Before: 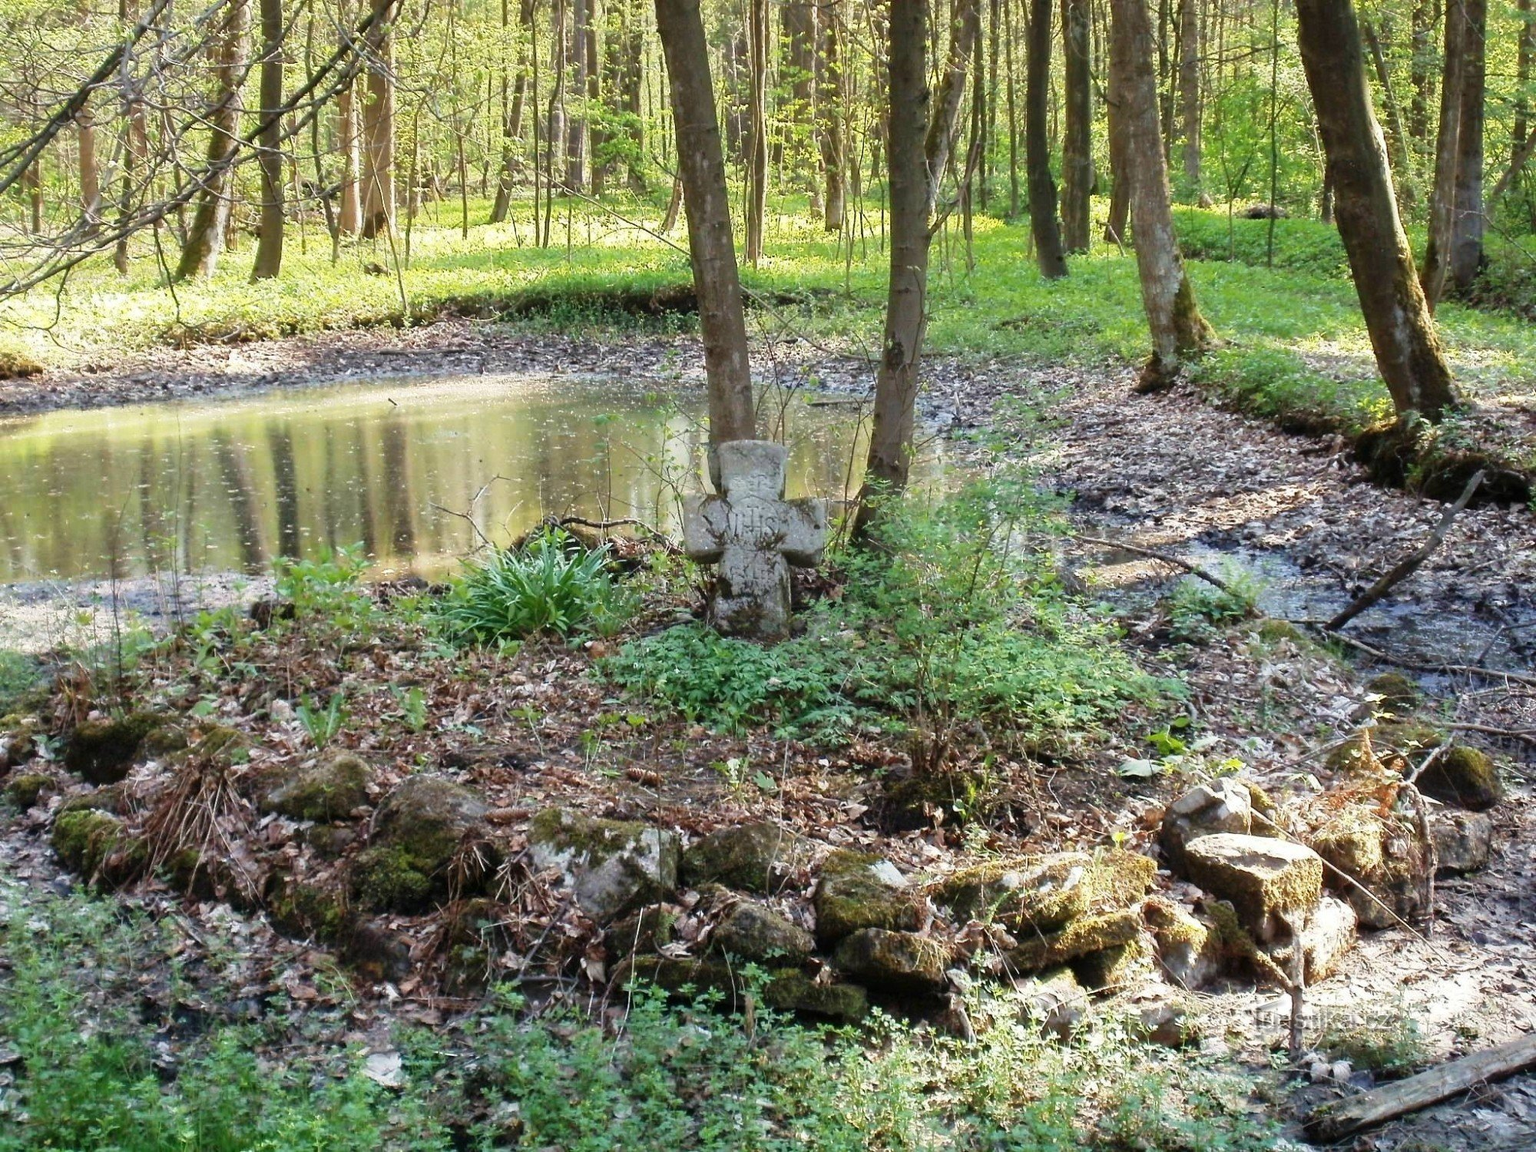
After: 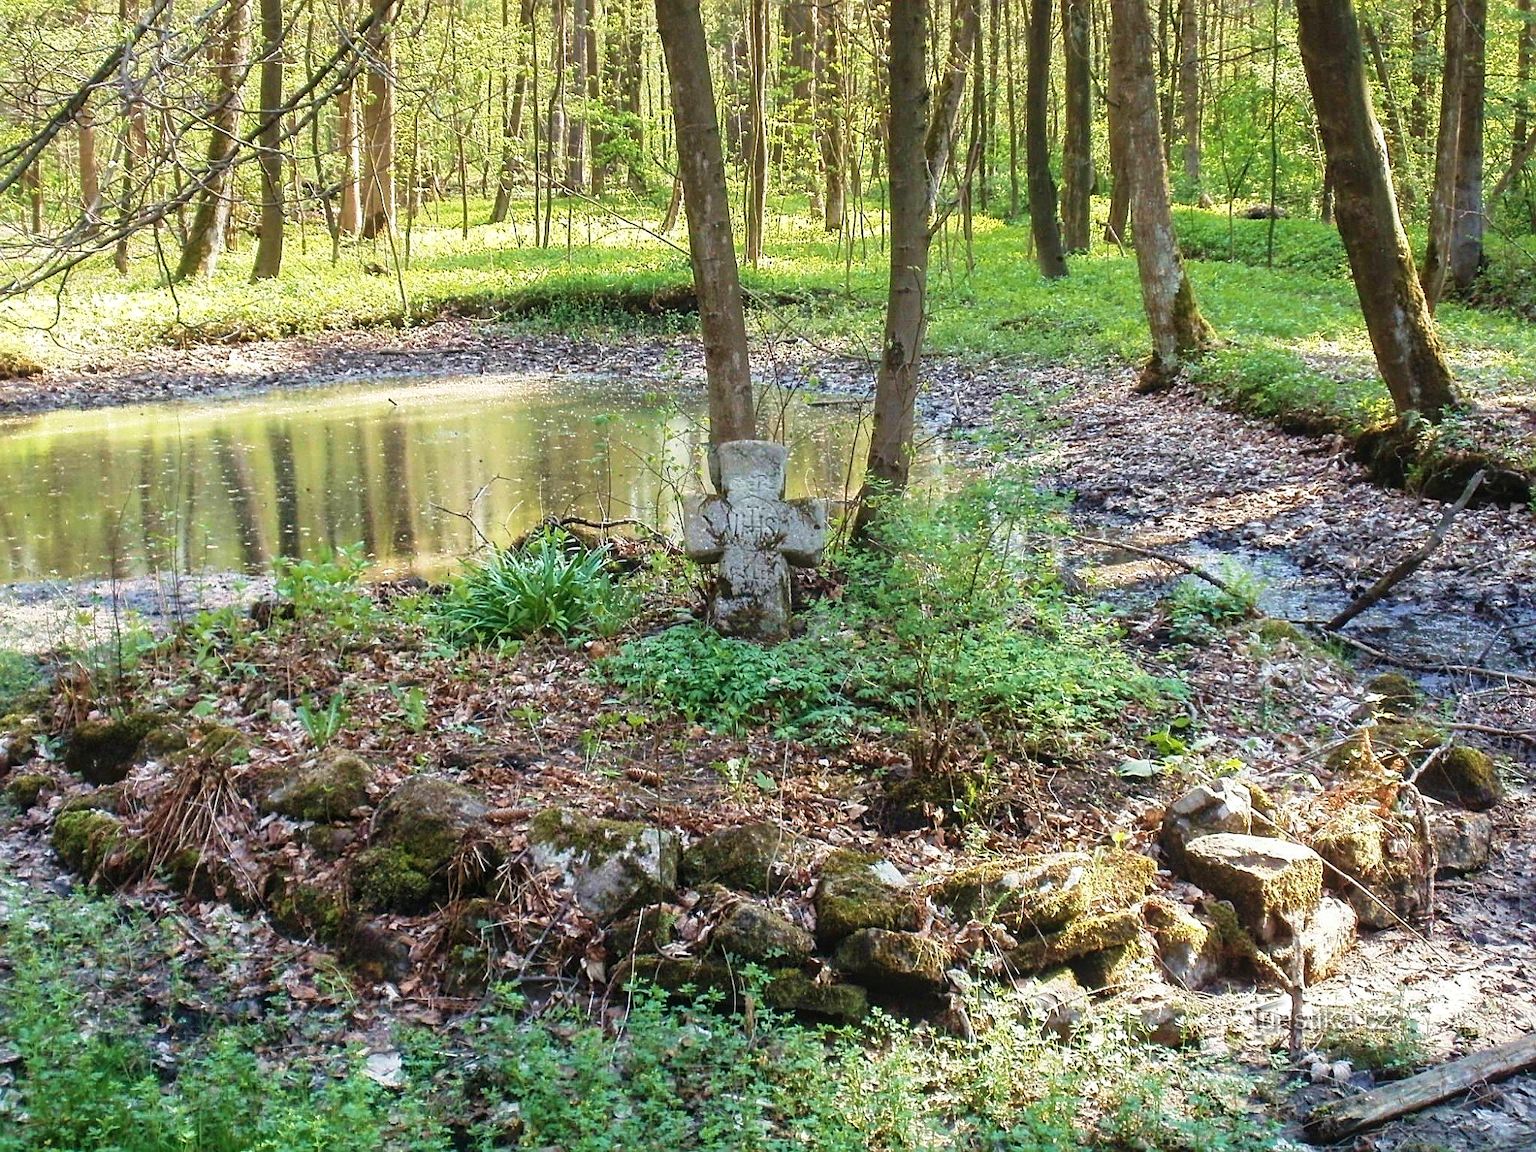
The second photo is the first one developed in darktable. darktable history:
local contrast: detail 110%
sharpen: on, module defaults
exposure: exposure 0.127 EV, compensate highlight preservation false
velvia: on, module defaults
